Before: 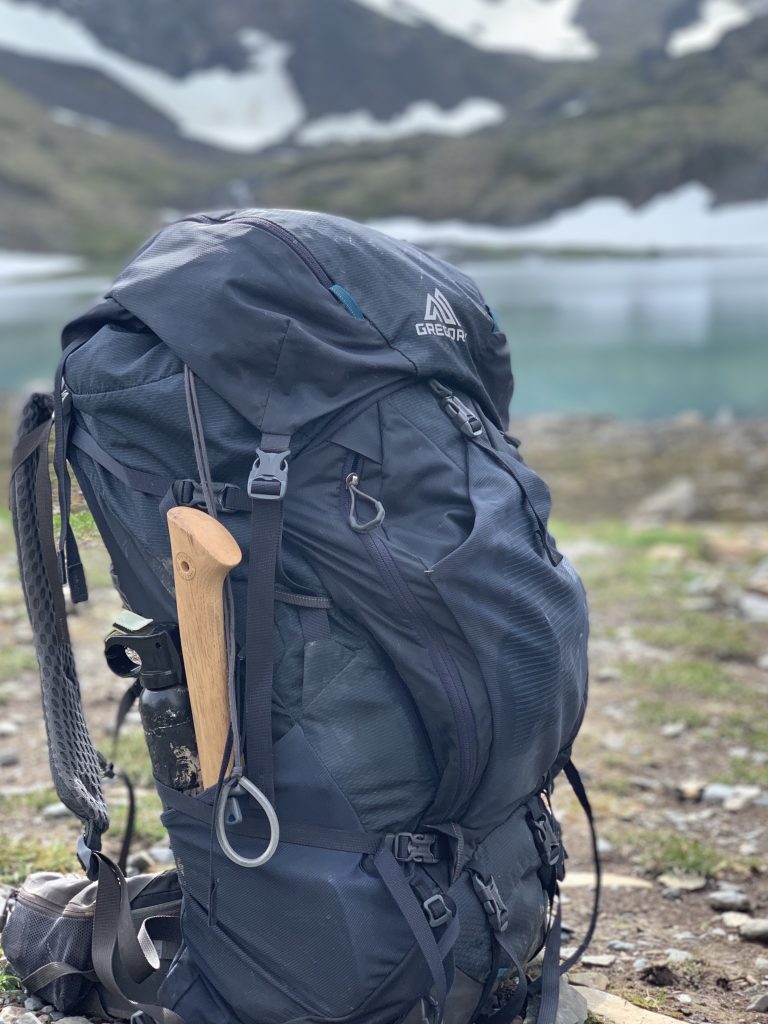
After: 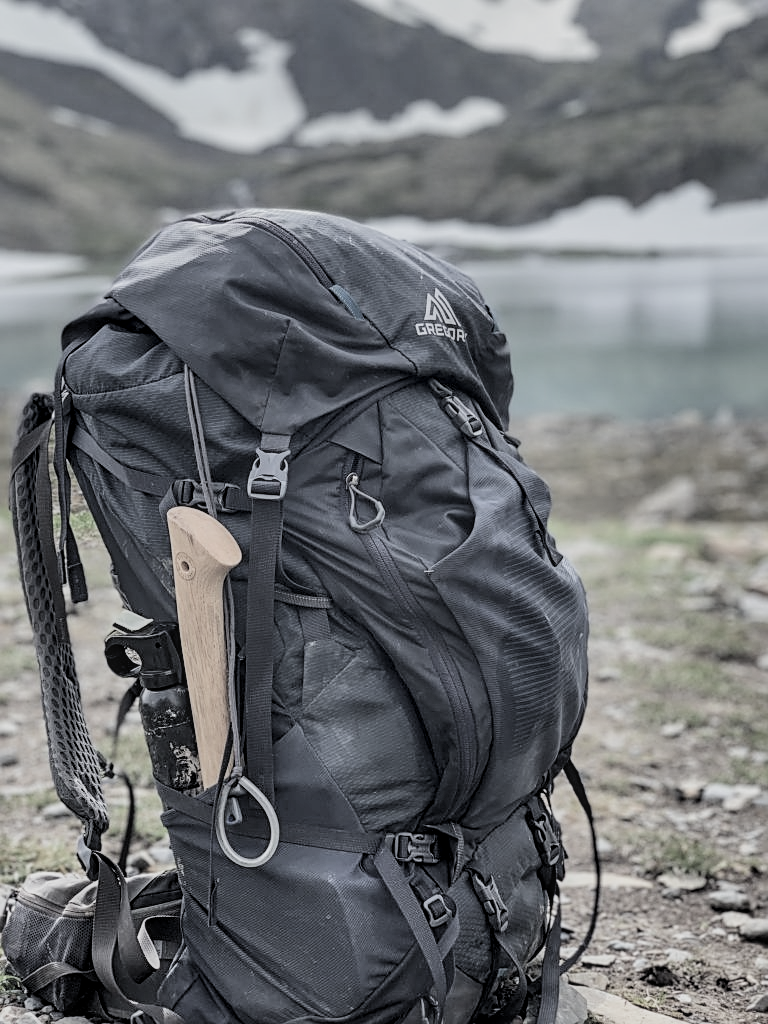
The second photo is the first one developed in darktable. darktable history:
local contrast: on, module defaults
sharpen: on, module defaults
filmic rgb: black relative exposure -5.11 EV, white relative exposure 3.98 EV, hardness 2.89, contrast 1.188, highlights saturation mix -29.05%, preserve chrominance RGB euclidean norm, color science v5 (2021), contrast in shadows safe, contrast in highlights safe
shadows and highlights: low approximation 0.01, soften with gaussian
